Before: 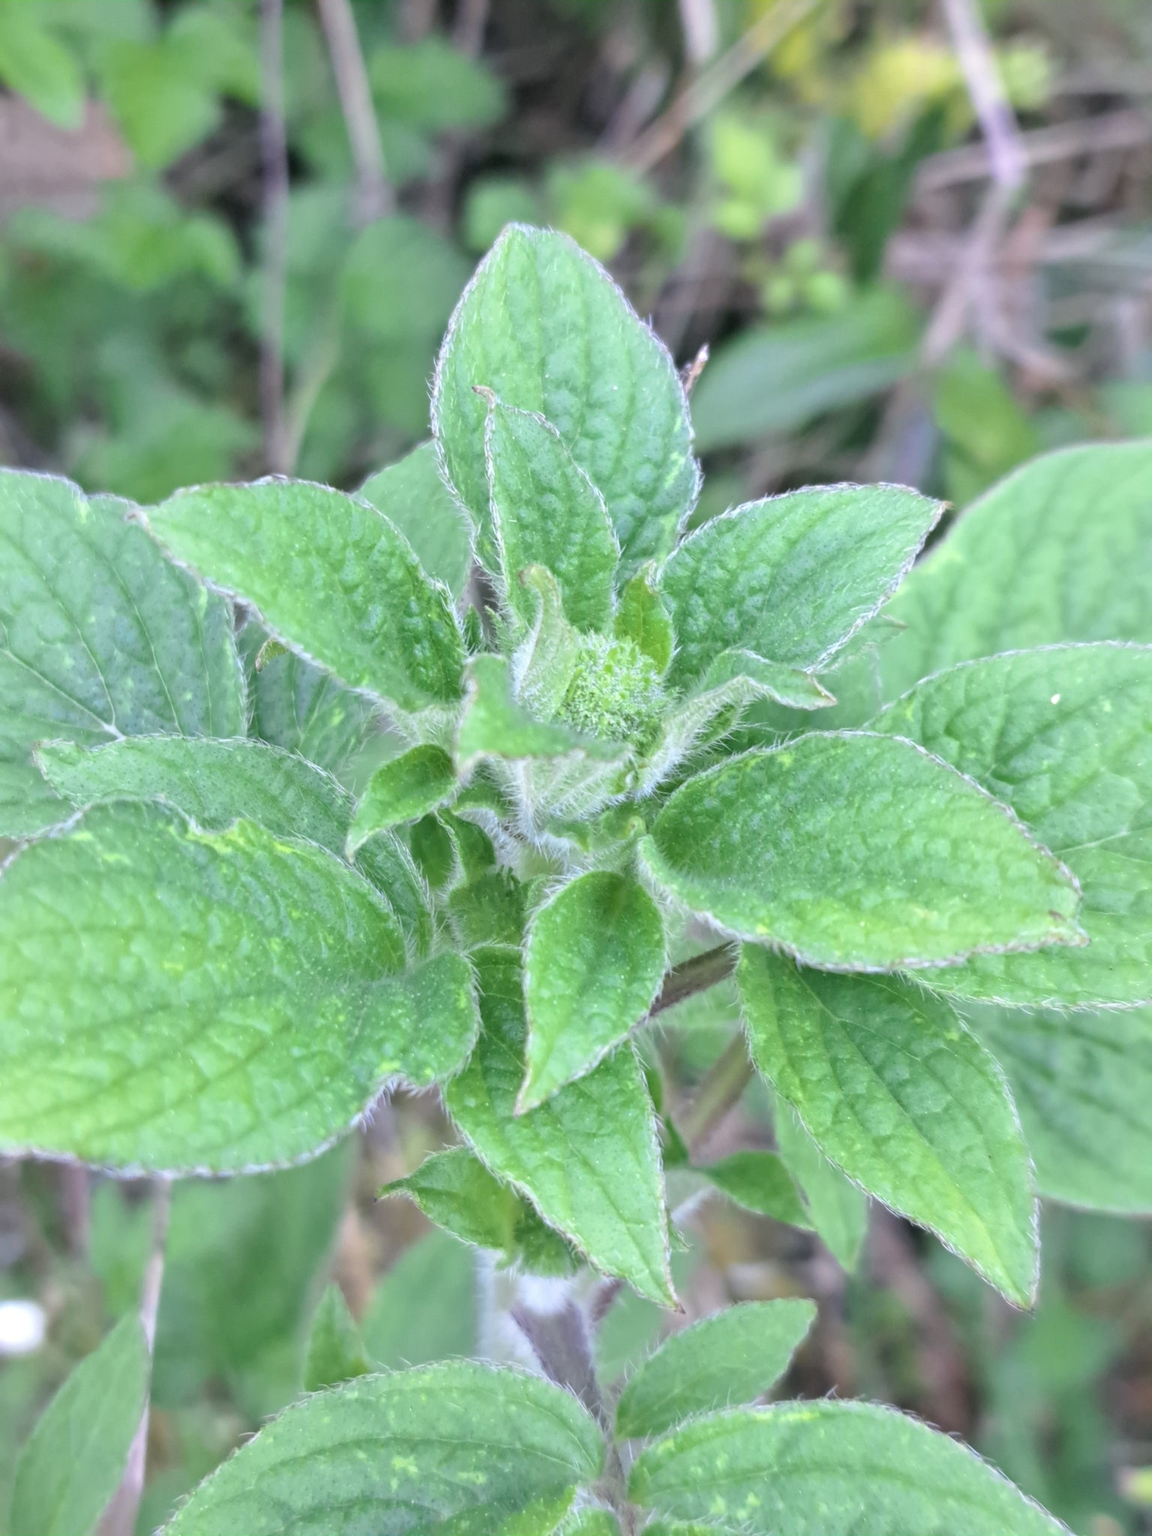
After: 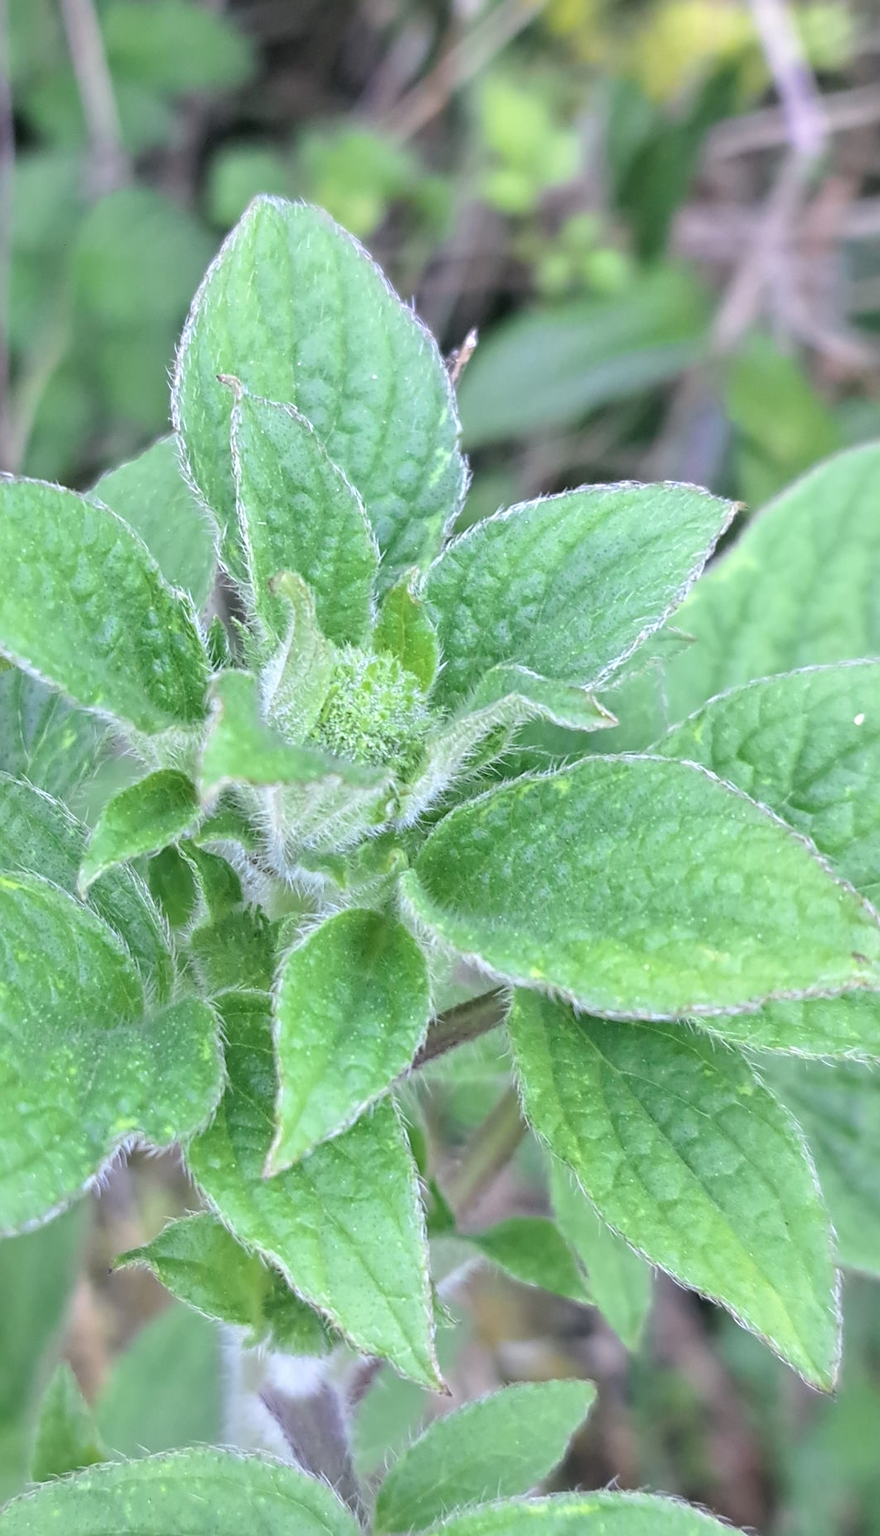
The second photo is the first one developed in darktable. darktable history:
crop and rotate: left 23.903%, top 3.008%, right 6.692%, bottom 6.129%
sharpen: on, module defaults
